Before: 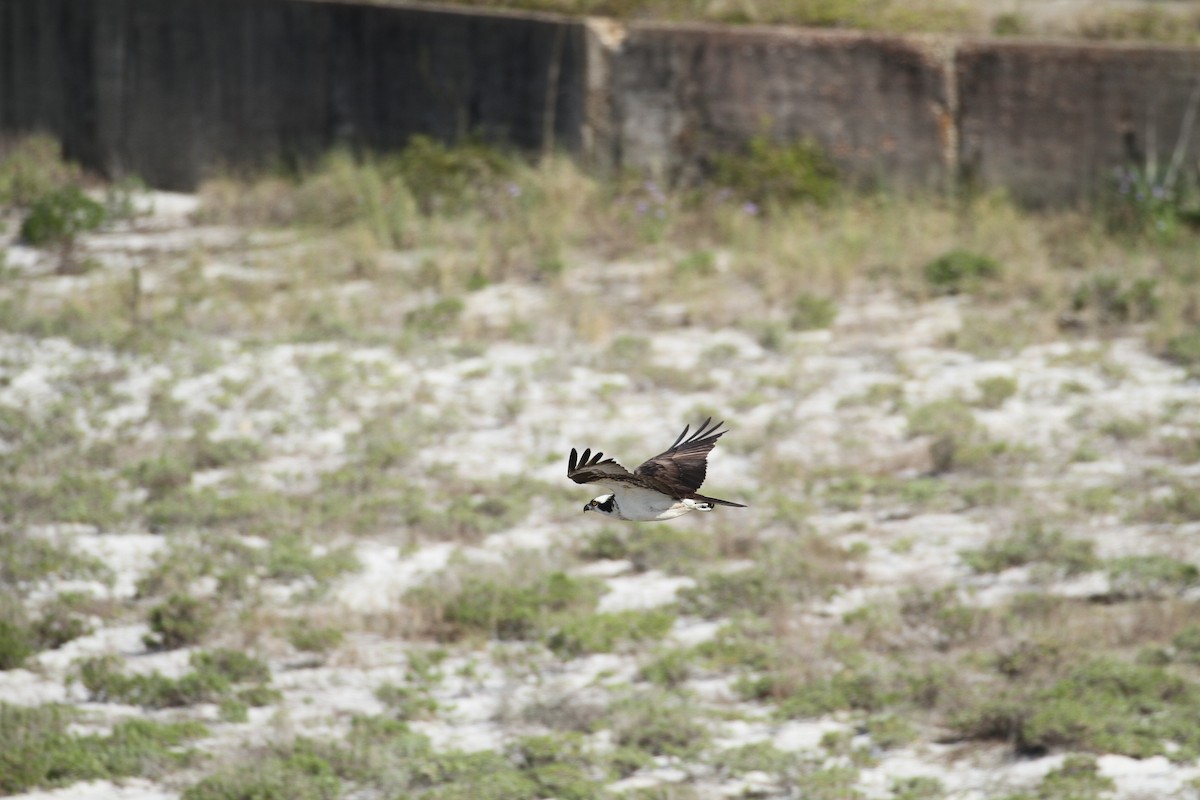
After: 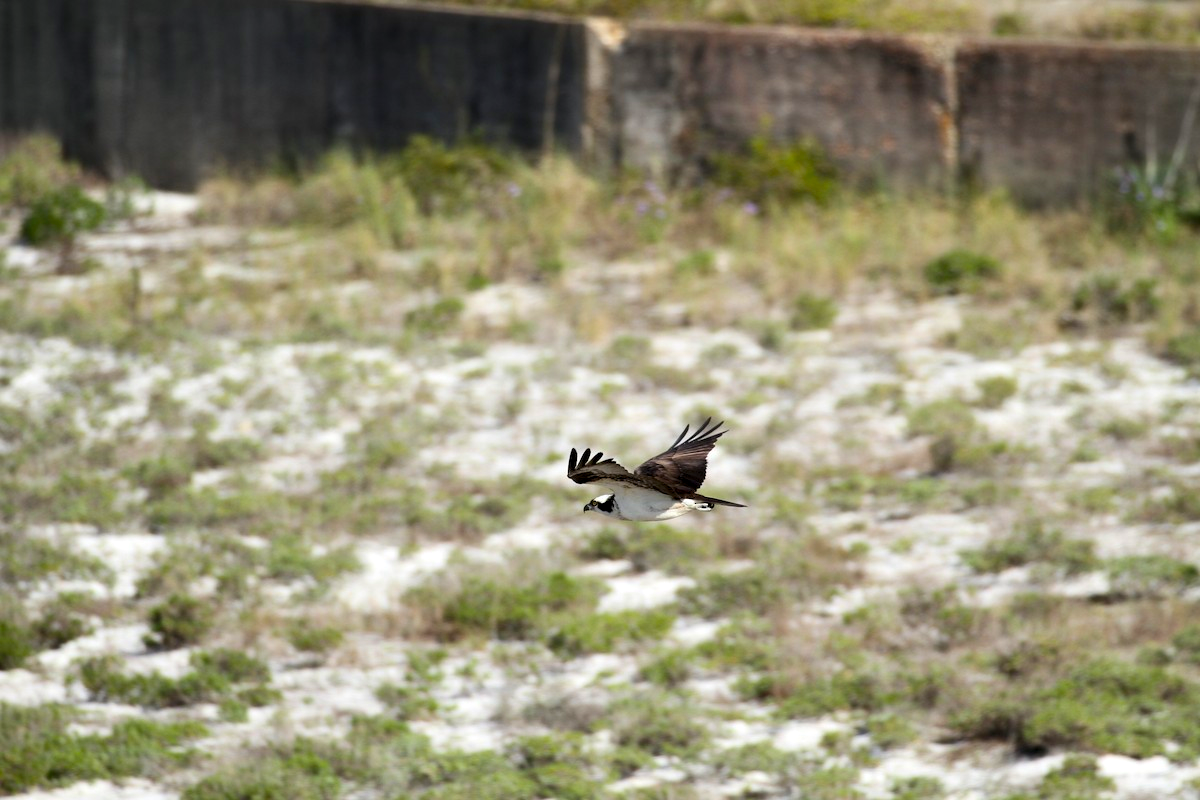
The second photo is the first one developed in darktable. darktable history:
white balance: red 1, blue 1
contrast equalizer: y [[0.536, 0.565, 0.581, 0.516, 0.52, 0.491], [0.5 ×6], [0.5 ×6], [0 ×6], [0 ×6]]
color balance rgb: perceptual saturation grading › global saturation 30%, global vibrance 20%
